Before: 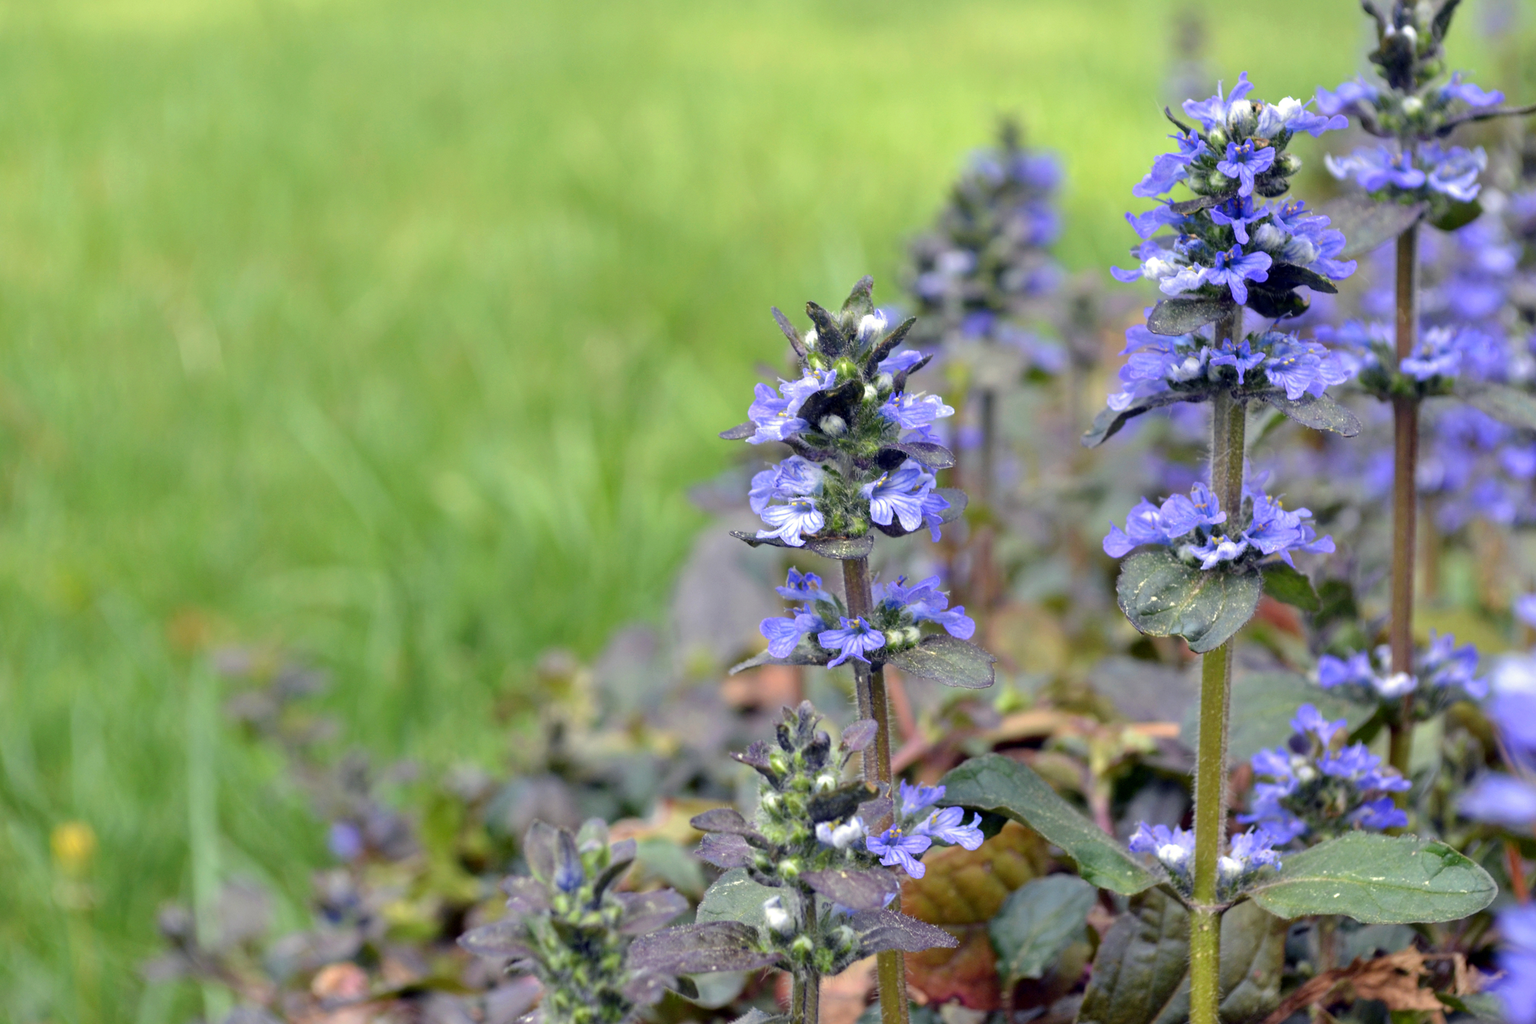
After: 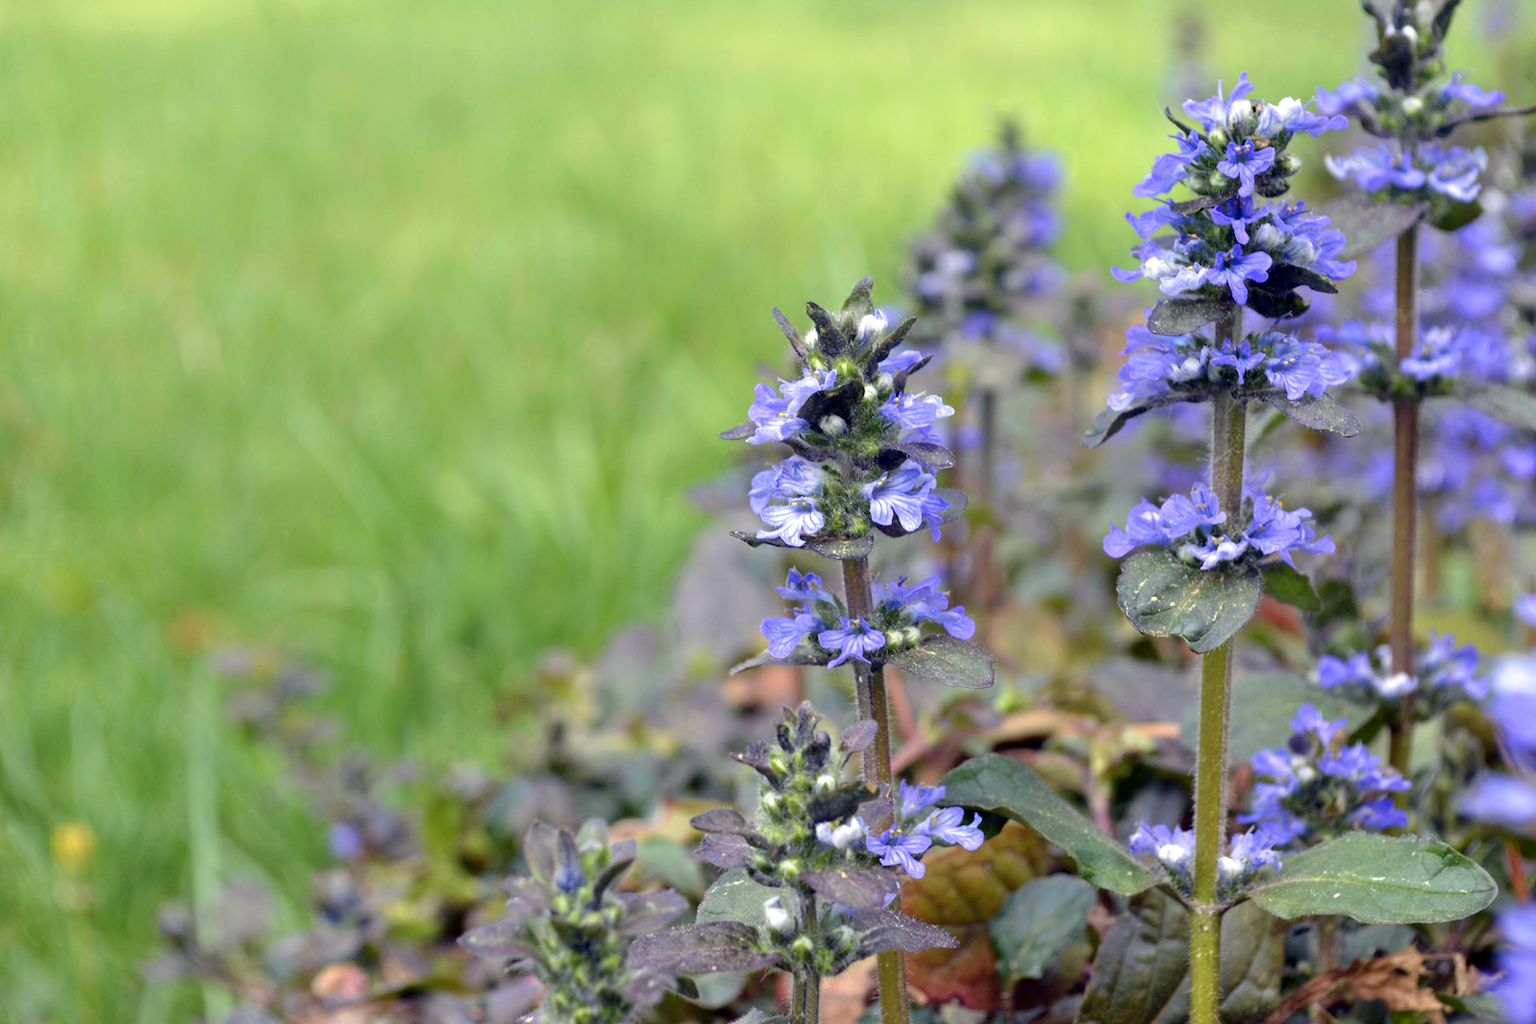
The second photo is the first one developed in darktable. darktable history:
exposure: compensate highlight preservation false
shadows and highlights: shadows 1.15, highlights 38.7
